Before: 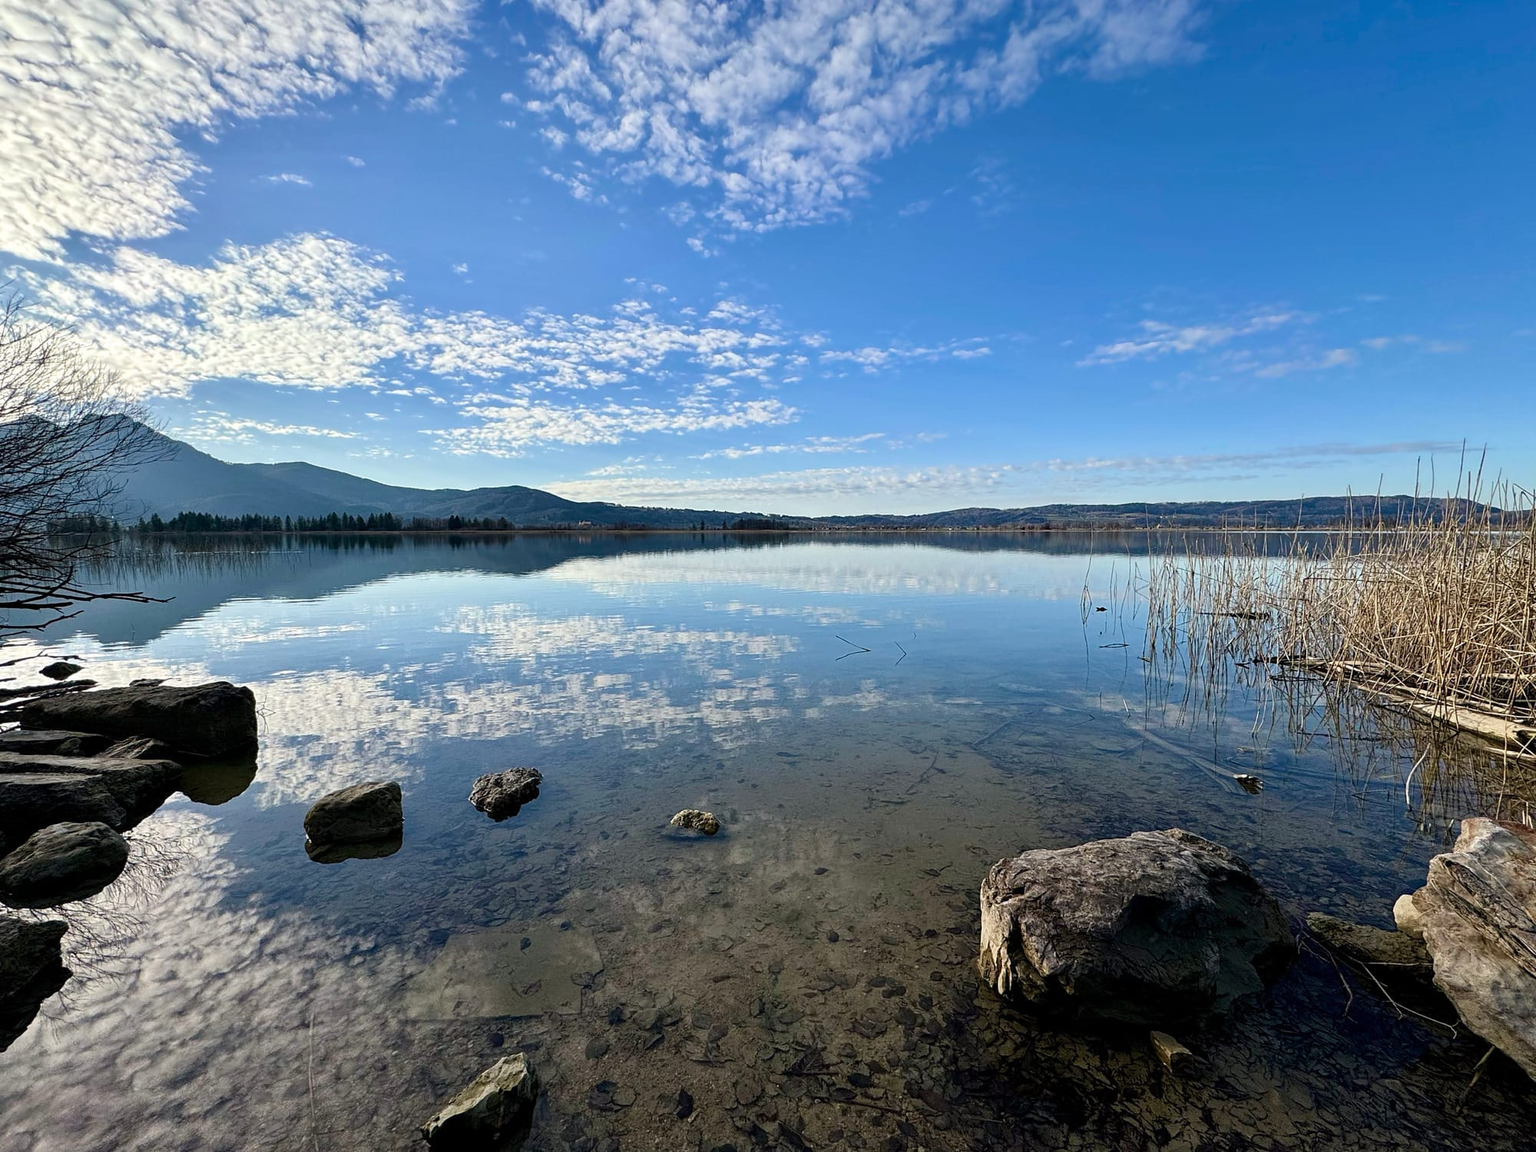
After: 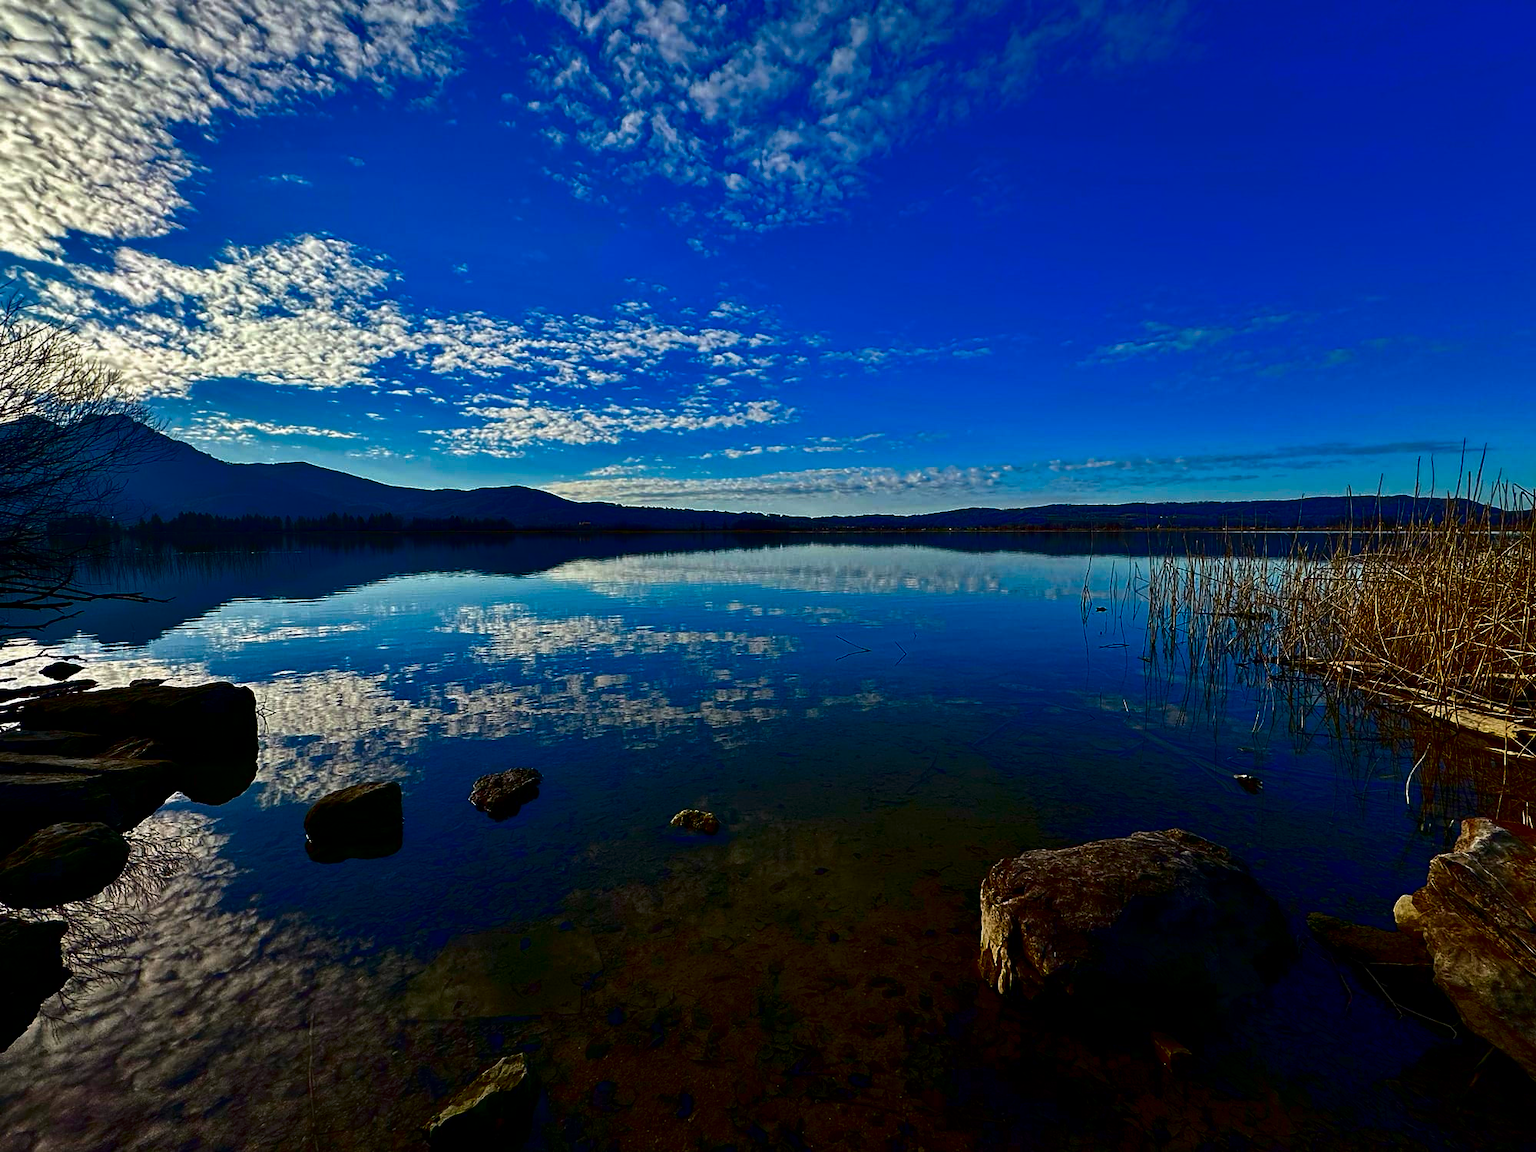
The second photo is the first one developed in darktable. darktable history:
contrast brightness saturation: brightness -0.985, saturation 0.986
